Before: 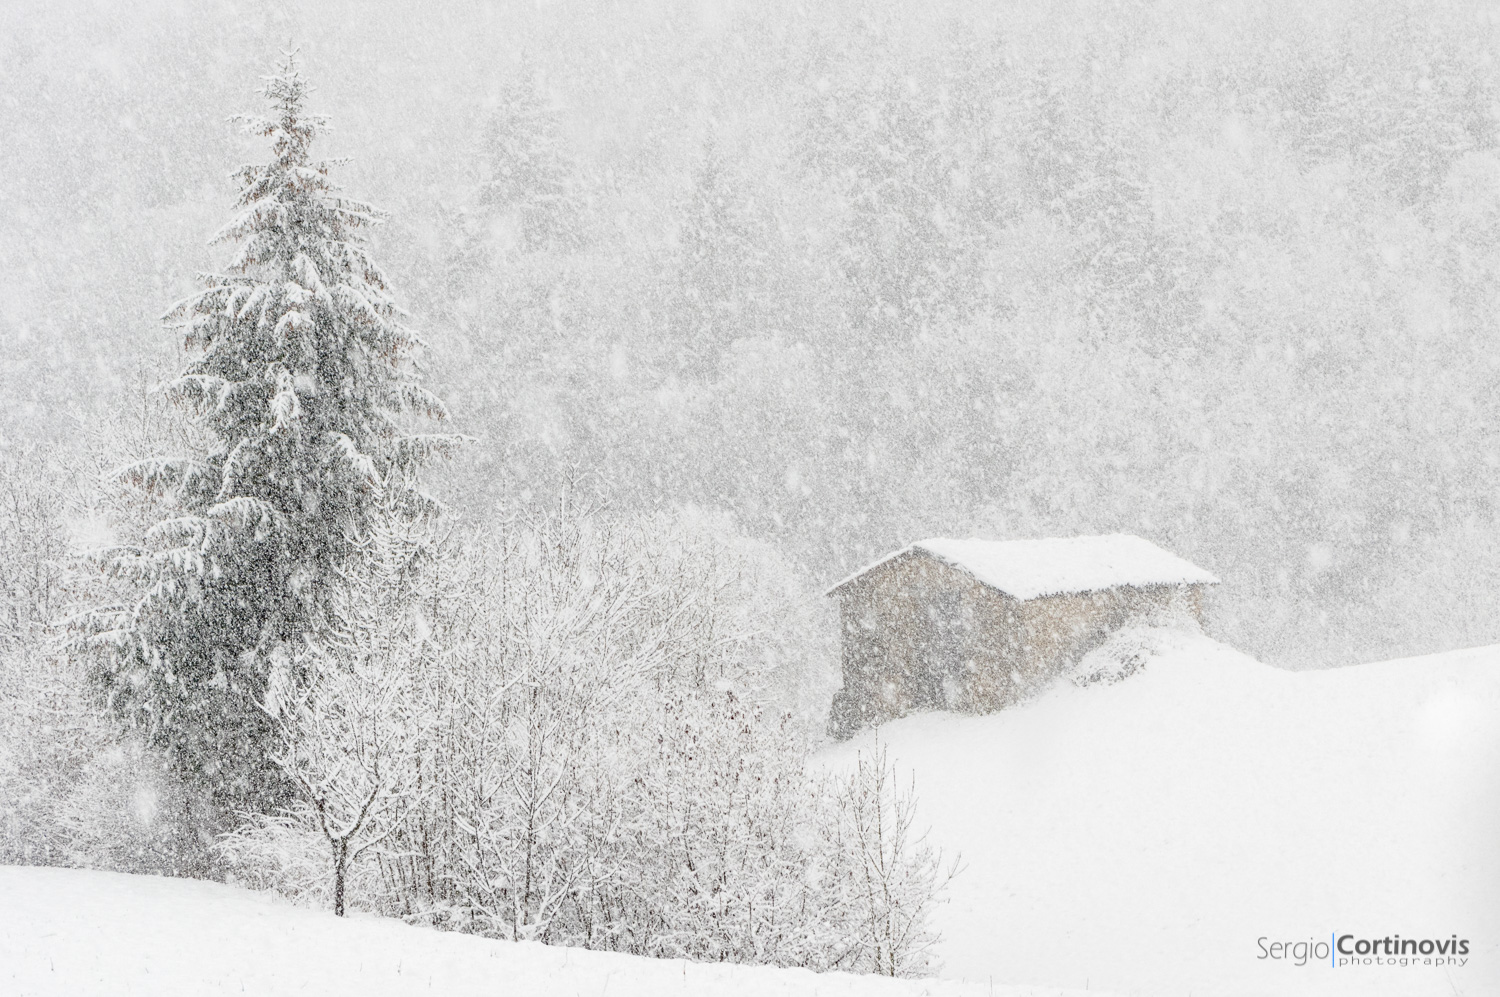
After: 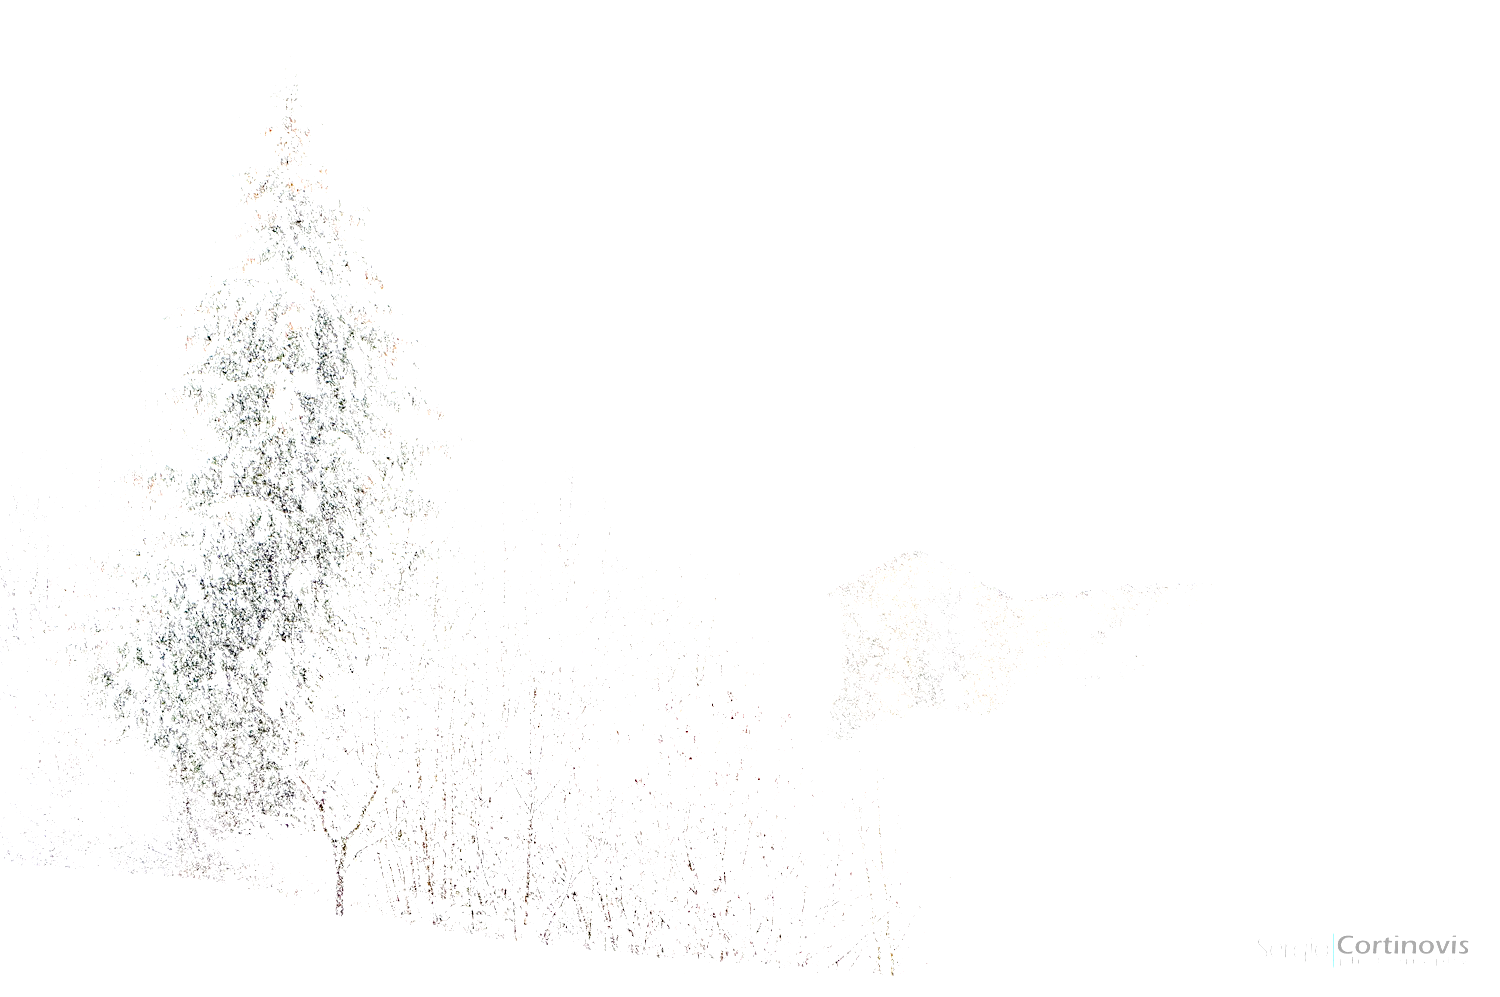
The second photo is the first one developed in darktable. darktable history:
color zones: curves: ch0 [(0, 0.558) (0.143, 0.559) (0.286, 0.529) (0.429, 0.505) (0.571, 0.5) (0.714, 0.5) (0.857, 0.5) (1, 0.558)]; ch1 [(0, 0.469) (0.01, 0.469) (0.12, 0.446) (0.248, 0.469) (0.5, 0.5) (0.748, 0.5) (0.99, 0.469) (1, 0.469)]
haze removal: compatibility mode true, adaptive false
exposure: black level correction 0.001, exposure 1.399 EV, compensate highlight preservation false
levels: levels [0, 0.476, 0.951]
tone curve: curves: ch0 [(0, 0) (0.003, 0.03) (0.011, 0.032) (0.025, 0.035) (0.044, 0.038) (0.069, 0.041) (0.1, 0.058) (0.136, 0.091) (0.177, 0.133) (0.224, 0.181) (0.277, 0.268) (0.335, 0.363) (0.399, 0.461) (0.468, 0.554) (0.543, 0.633) (0.623, 0.709) (0.709, 0.784) (0.801, 0.869) (0.898, 0.938) (1, 1)], preserve colors none
color balance rgb: perceptual saturation grading › global saturation 29.571%
